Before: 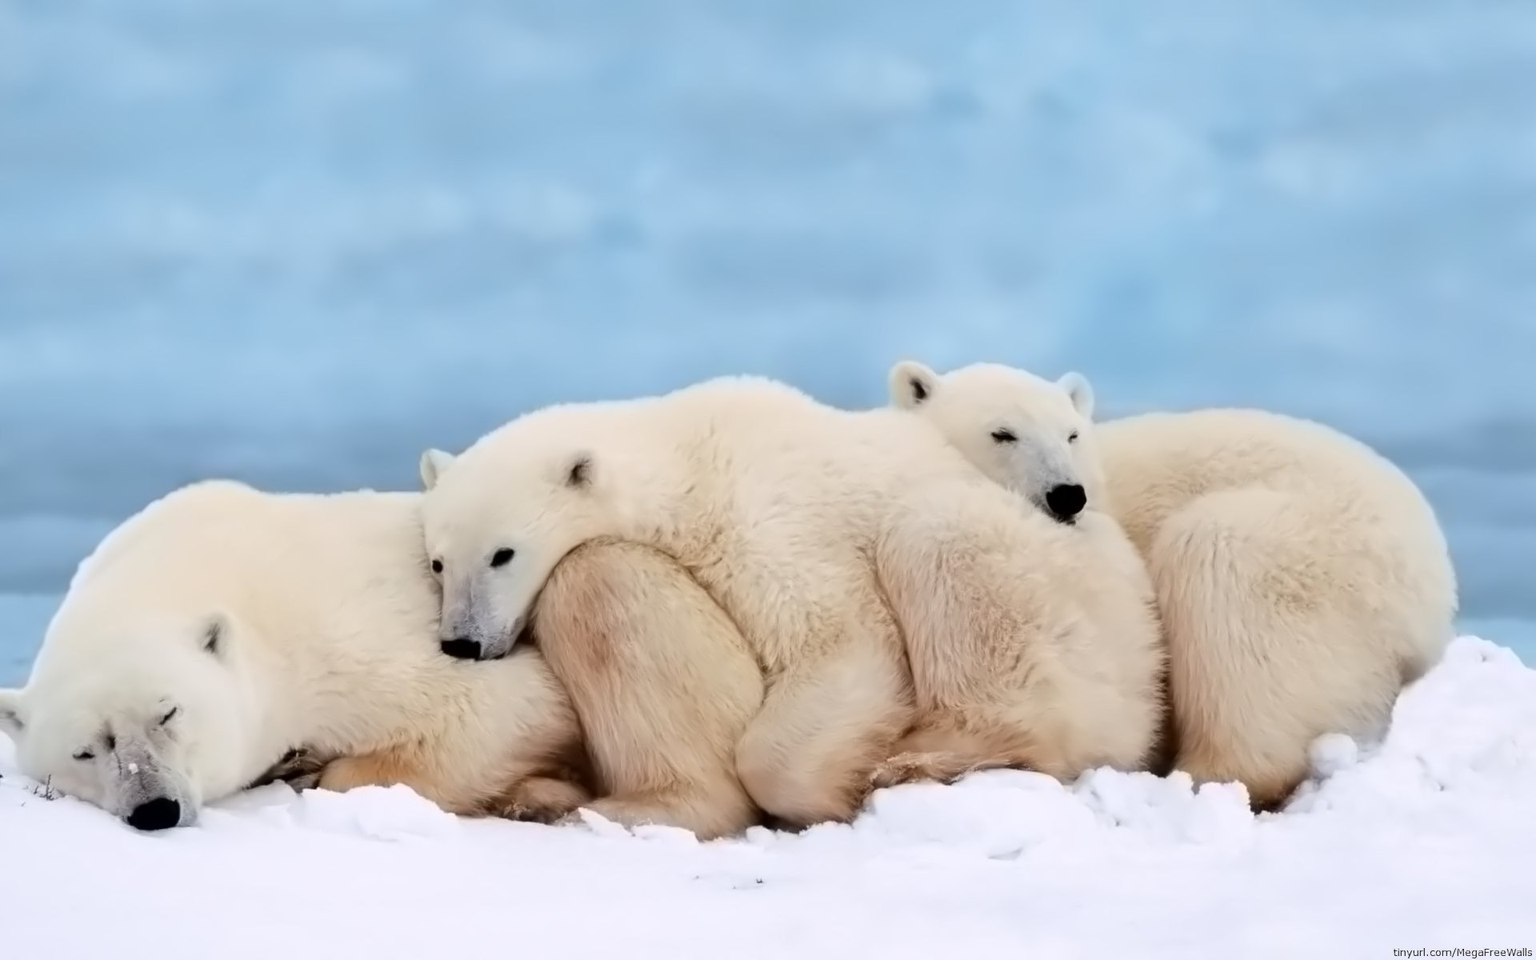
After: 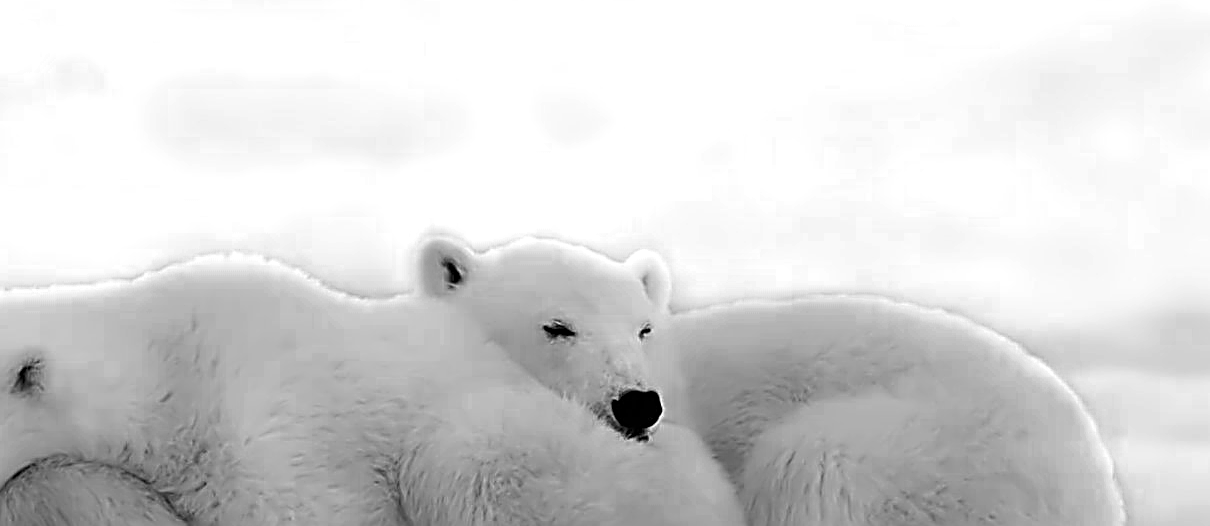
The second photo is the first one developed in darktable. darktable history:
color zones: curves: ch0 [(0.287, 0.048) (0.493, 0.484) (0.737, 0.816)]; ch1 [(0, 0) (0.143, 0) (0.286, 0) (0.429, 0) (0.571, 0) (0.714, 0) (0.857, 0)]
sharpen: amount 1.983
crop: left 36.299%, top 17.959%, right 0.675%, bottom 38.132%
